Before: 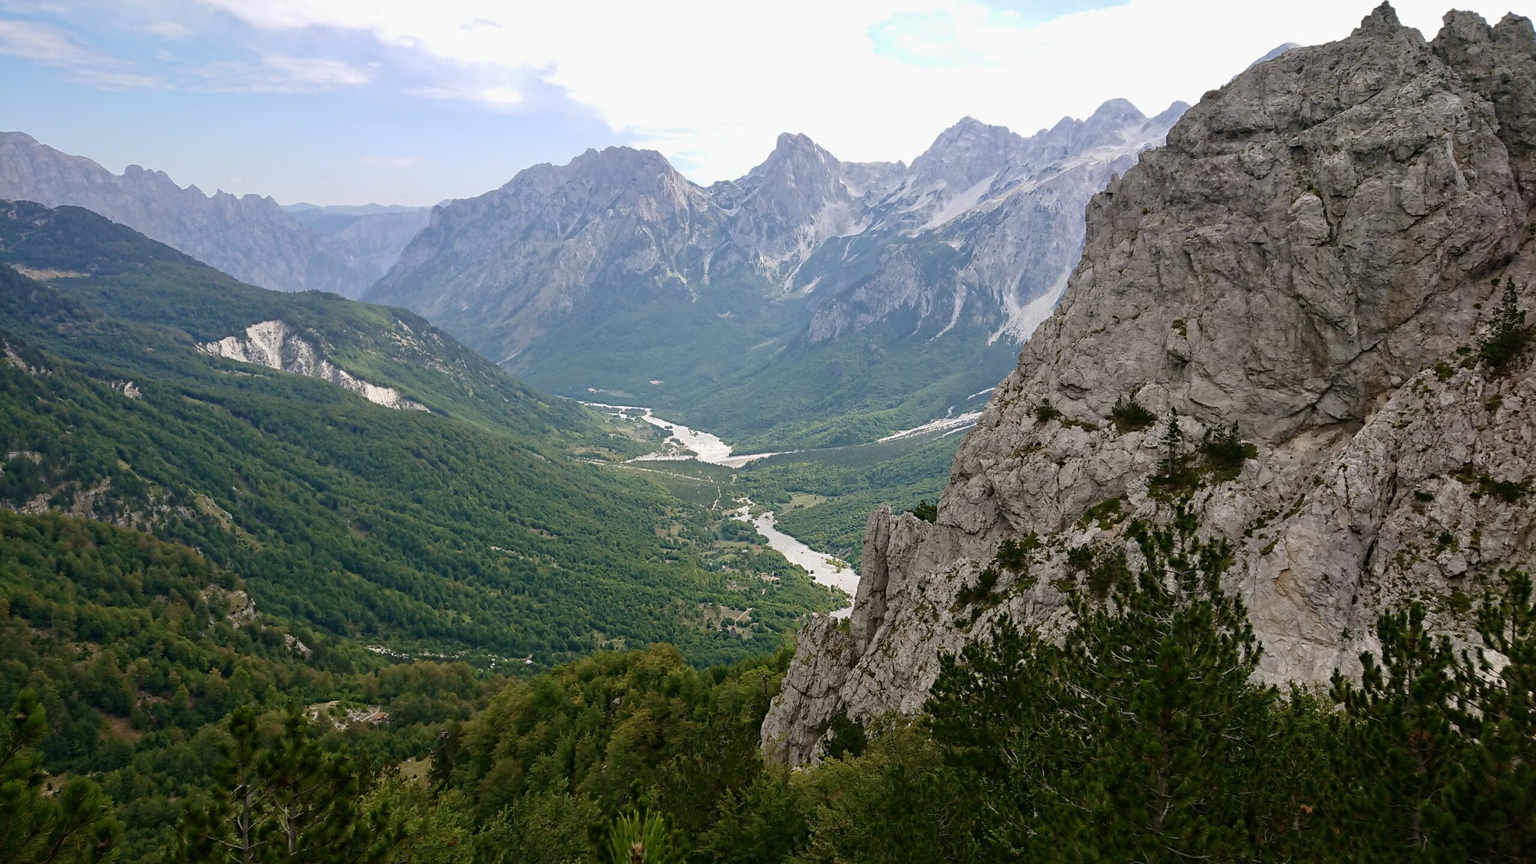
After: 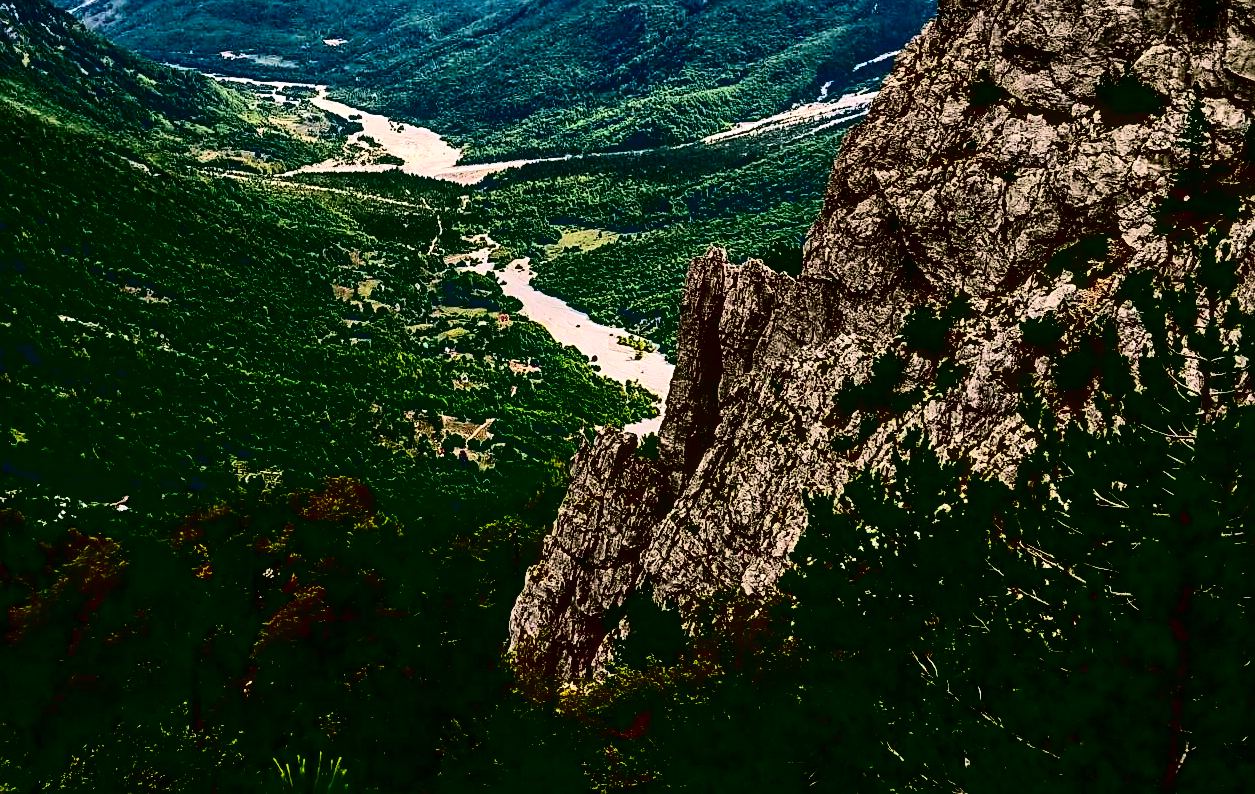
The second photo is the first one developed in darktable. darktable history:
contrast equalizer: y [[0.6 ×6], [0.55 ×6], [0 ×6], [0 ×6], [0 ×6]]
sharpen: on, module defaults
contrast brightness saturation: contrast 0.758, brightness -0.983, saturation 0.987
color correction: highlights a* 4.6, highlights b* 4.98, shadows a* -7.41, shadows b* 4.62
crop: left 29.675%, top 41.362%, right 21.281%, bottom 3.475%
local contrast: detail 130%
